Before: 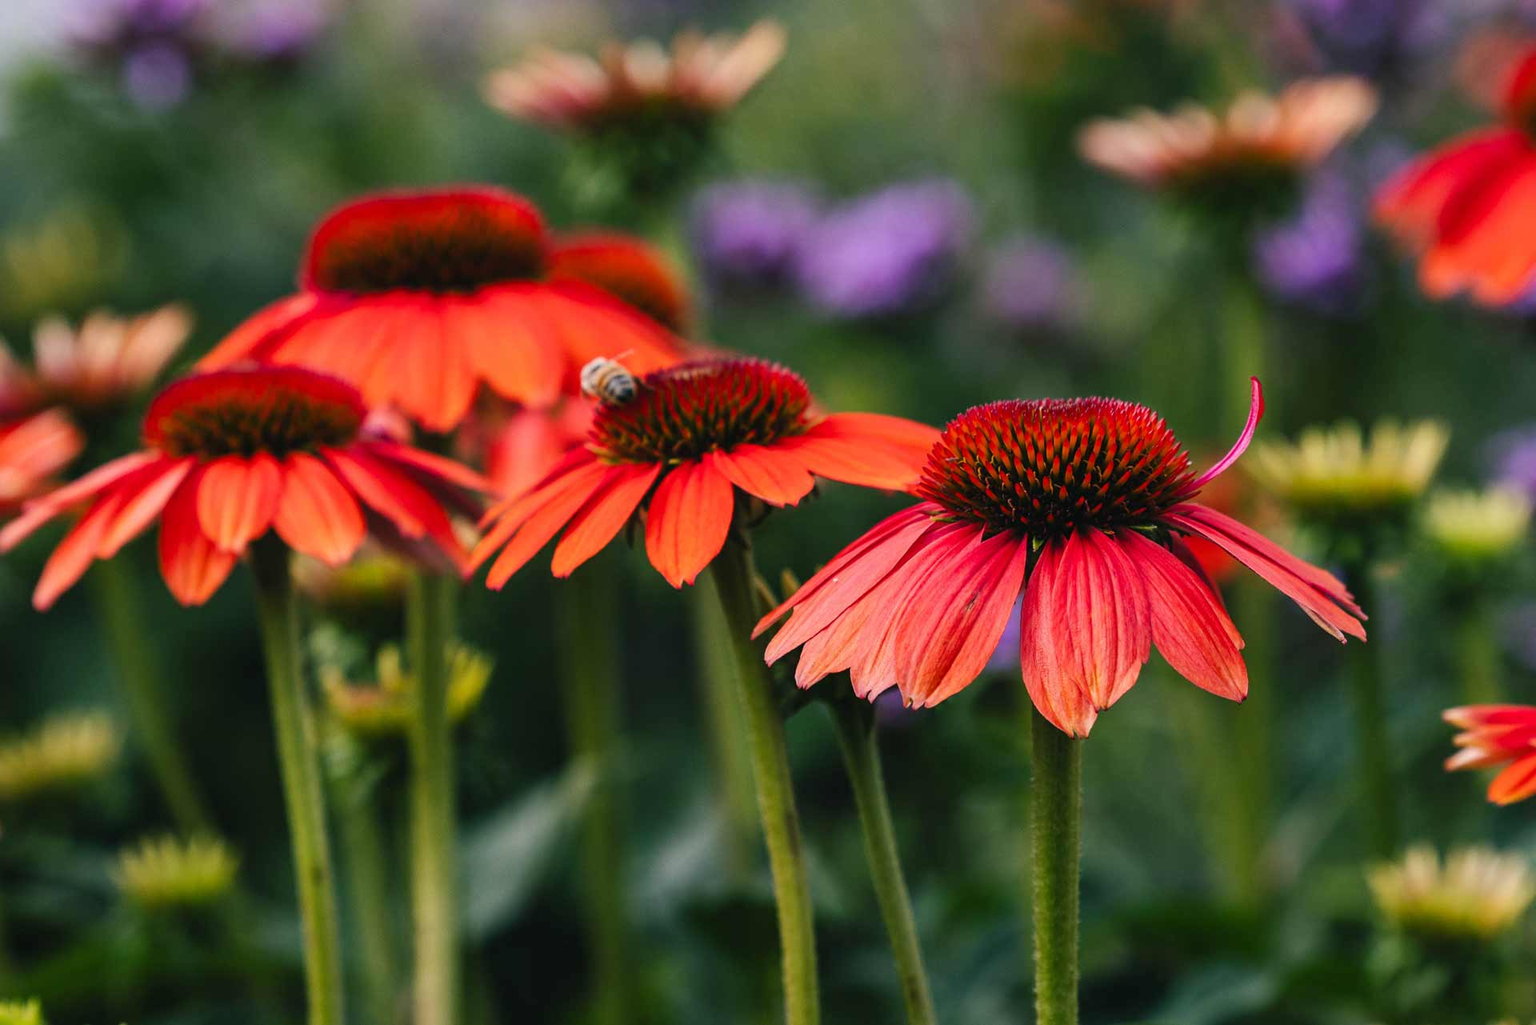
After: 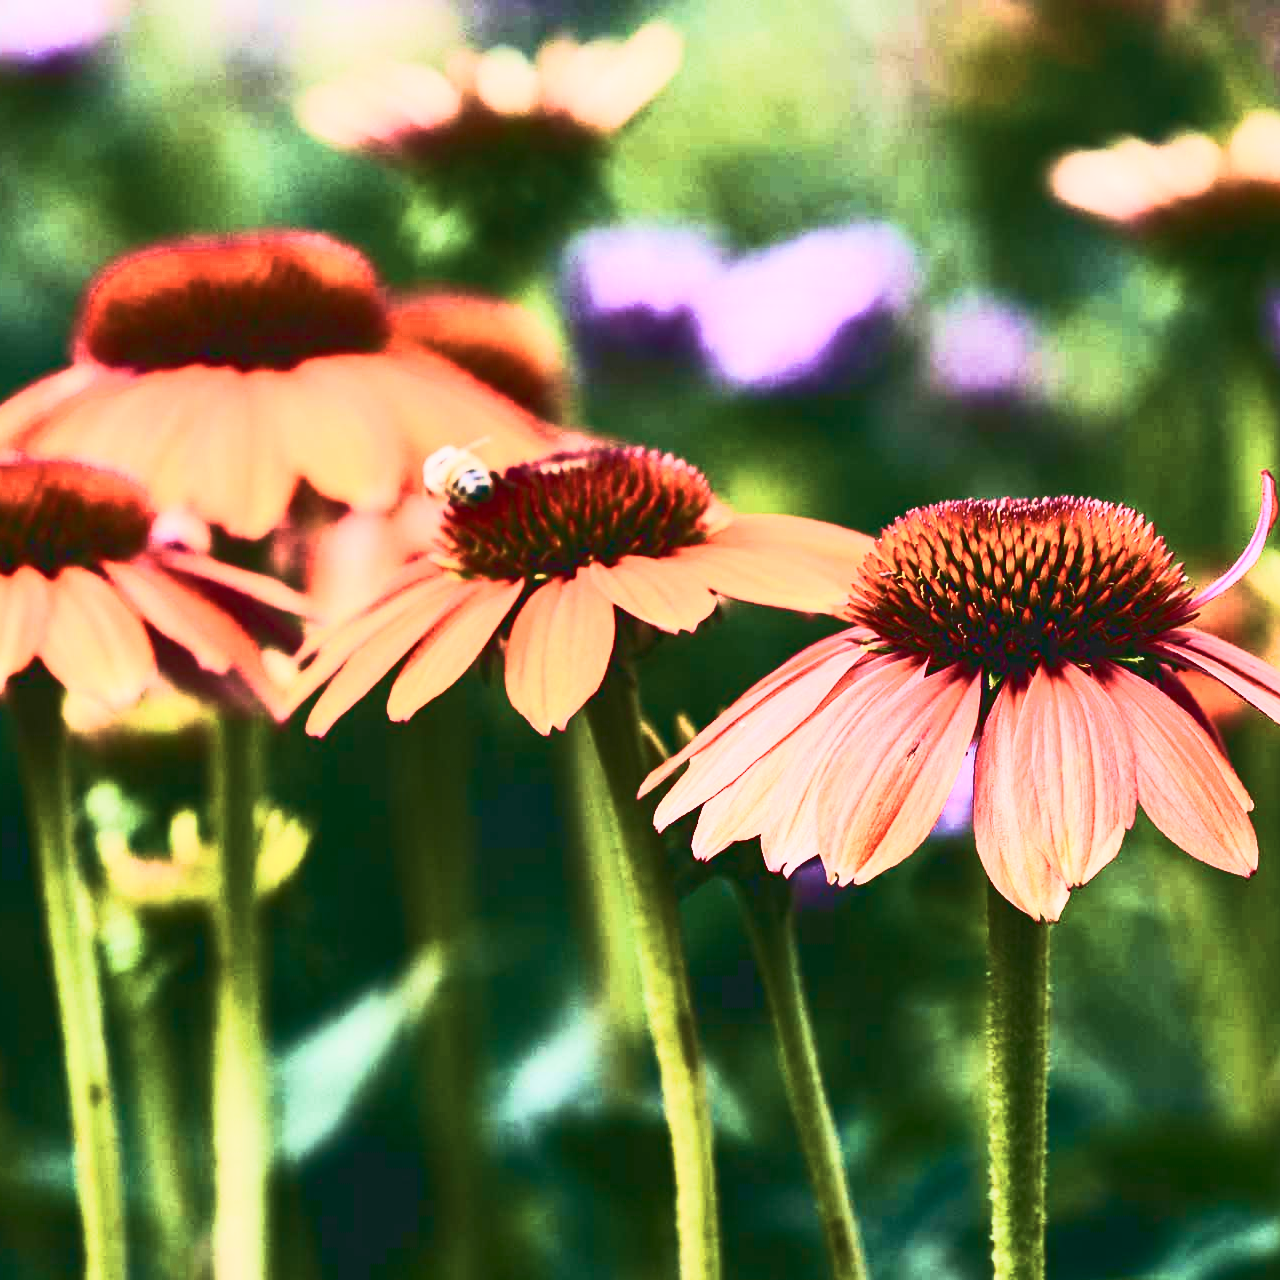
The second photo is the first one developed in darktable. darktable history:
crop and rotate: left 15.754%, right 17.579%
velvia: strength 74%
white balance: red 0.982, blue 1.018
base curve: curves: ch0 [(0, 0) (0.579, 0.807) (1, 1)], preserve colors none
tone curve: curves: ch0 [(0, 0.098) (0.262, 0.324) (0.421, 0.59) (0.54, 0.803) (0.725, 0.922) (0.99, 0.974)], color space Lab, linked channels, preserve colors none
tone equalizer: -8 EV -0.417 EV, -7 EV -0.389 EV, -6 EV -0.333 EV, -5 EV -0.222 EV, -3 EV 0.222 EV, -2 EV 0.333 EV, -1 EV 0.389 EV, +0 EV 0.417 EV, edges refinement/feathering 500, mask exposure compensation -1.57 EV, preserve details no
contrast brightness saturation: contrast 0.25, saturation -0.31
